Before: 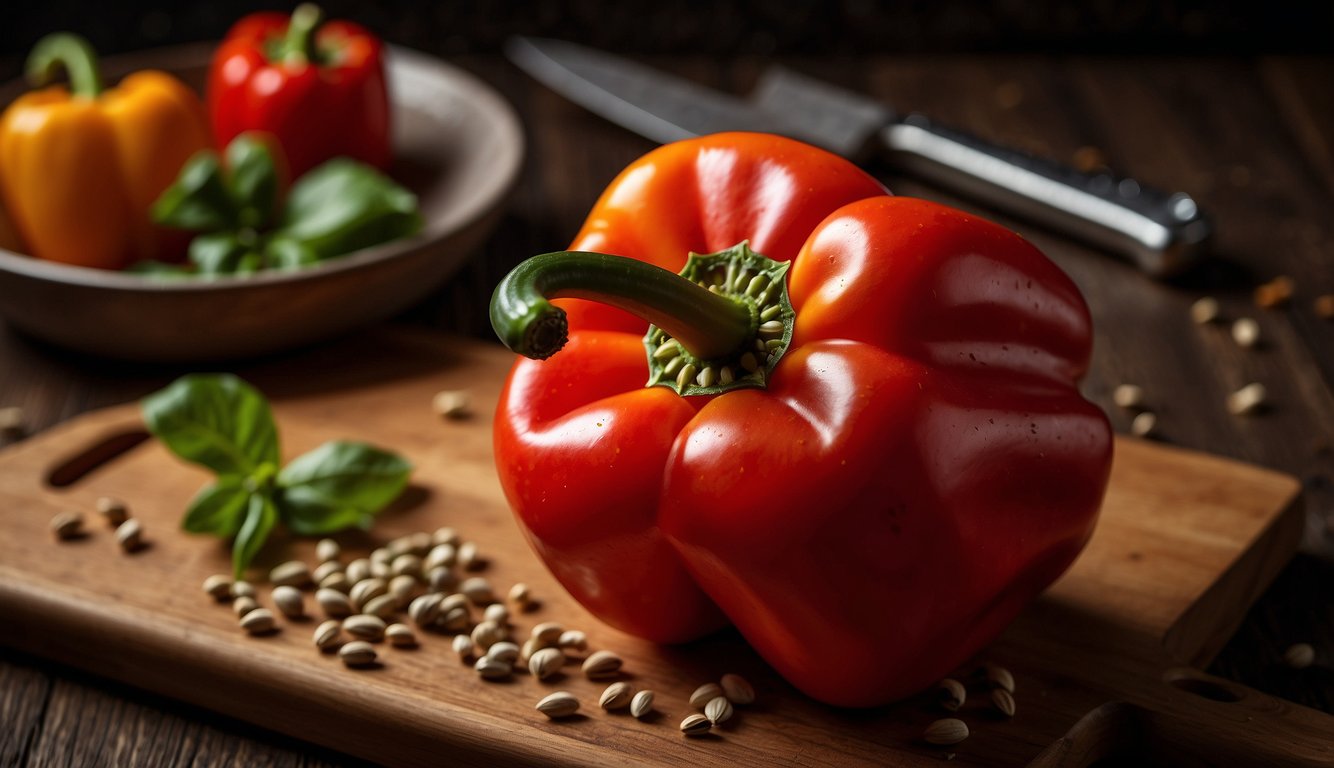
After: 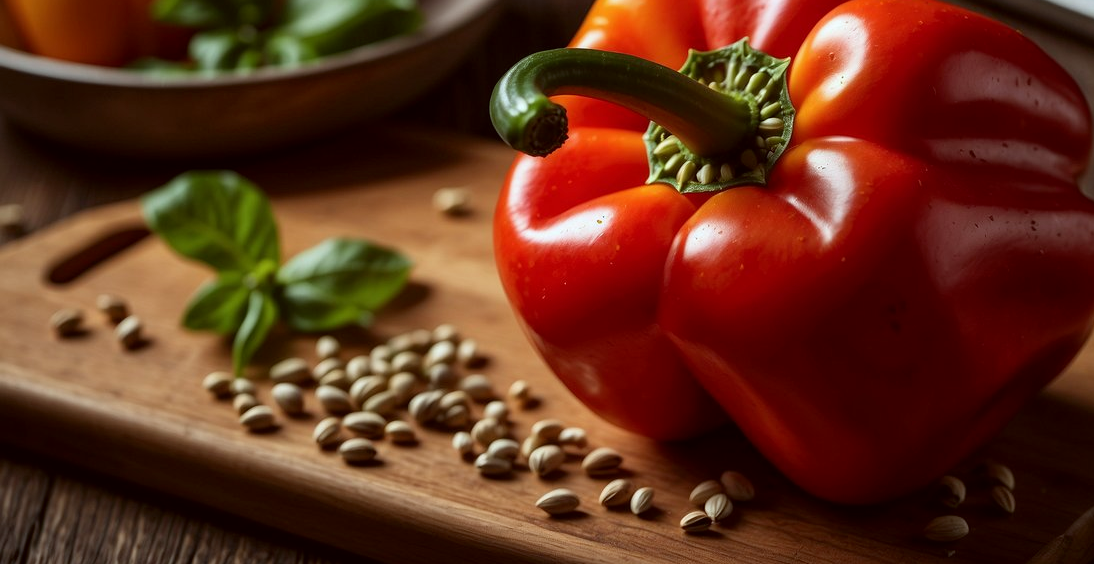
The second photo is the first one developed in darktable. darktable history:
crop: top 26.531%, right 17.959%
color correction: highlights a* -4.98, highlights b* -3.76, shadows a* 3.83, shadows b* 4.08
